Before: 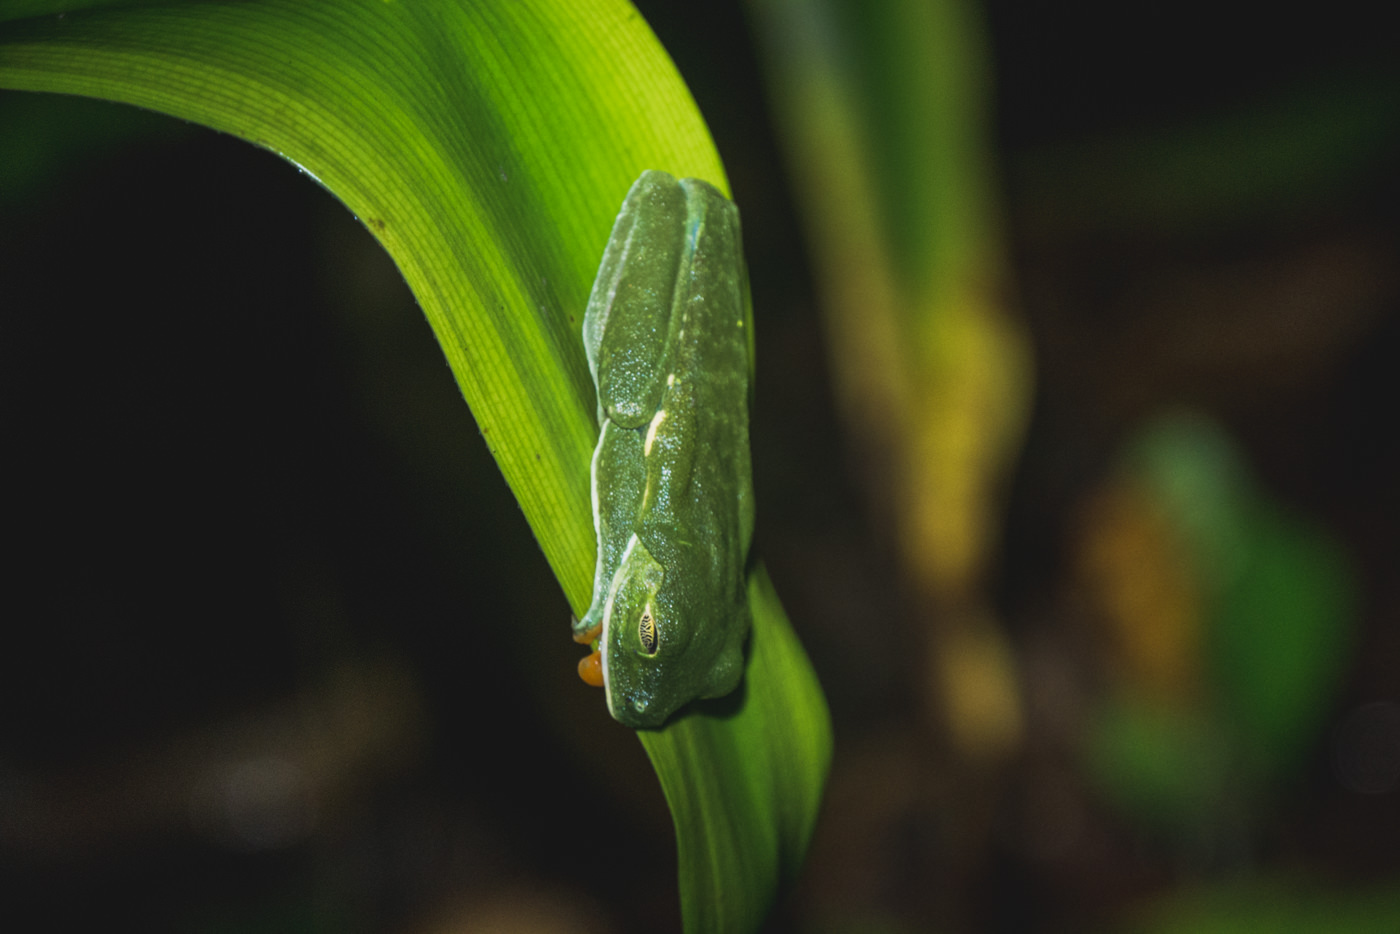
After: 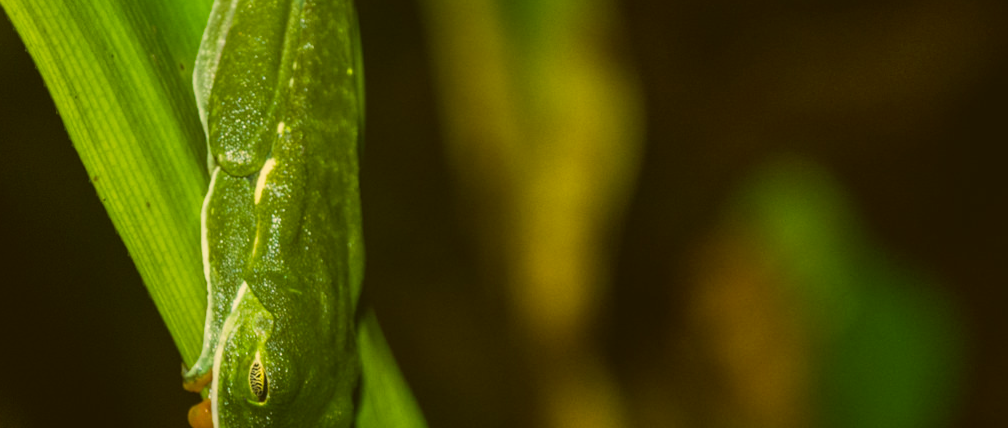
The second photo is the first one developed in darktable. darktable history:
base curve: curves: ch0 [(0, 0) (0.283, 0.295) (1, 1)], preserve colors none
color correction: highlights a* 0.162, highlights b* 29.53, shadows a* -0.162, shadows b* 21.09
crop and rotate: left 27.938%, top 27.046%, bottom 27.046%
